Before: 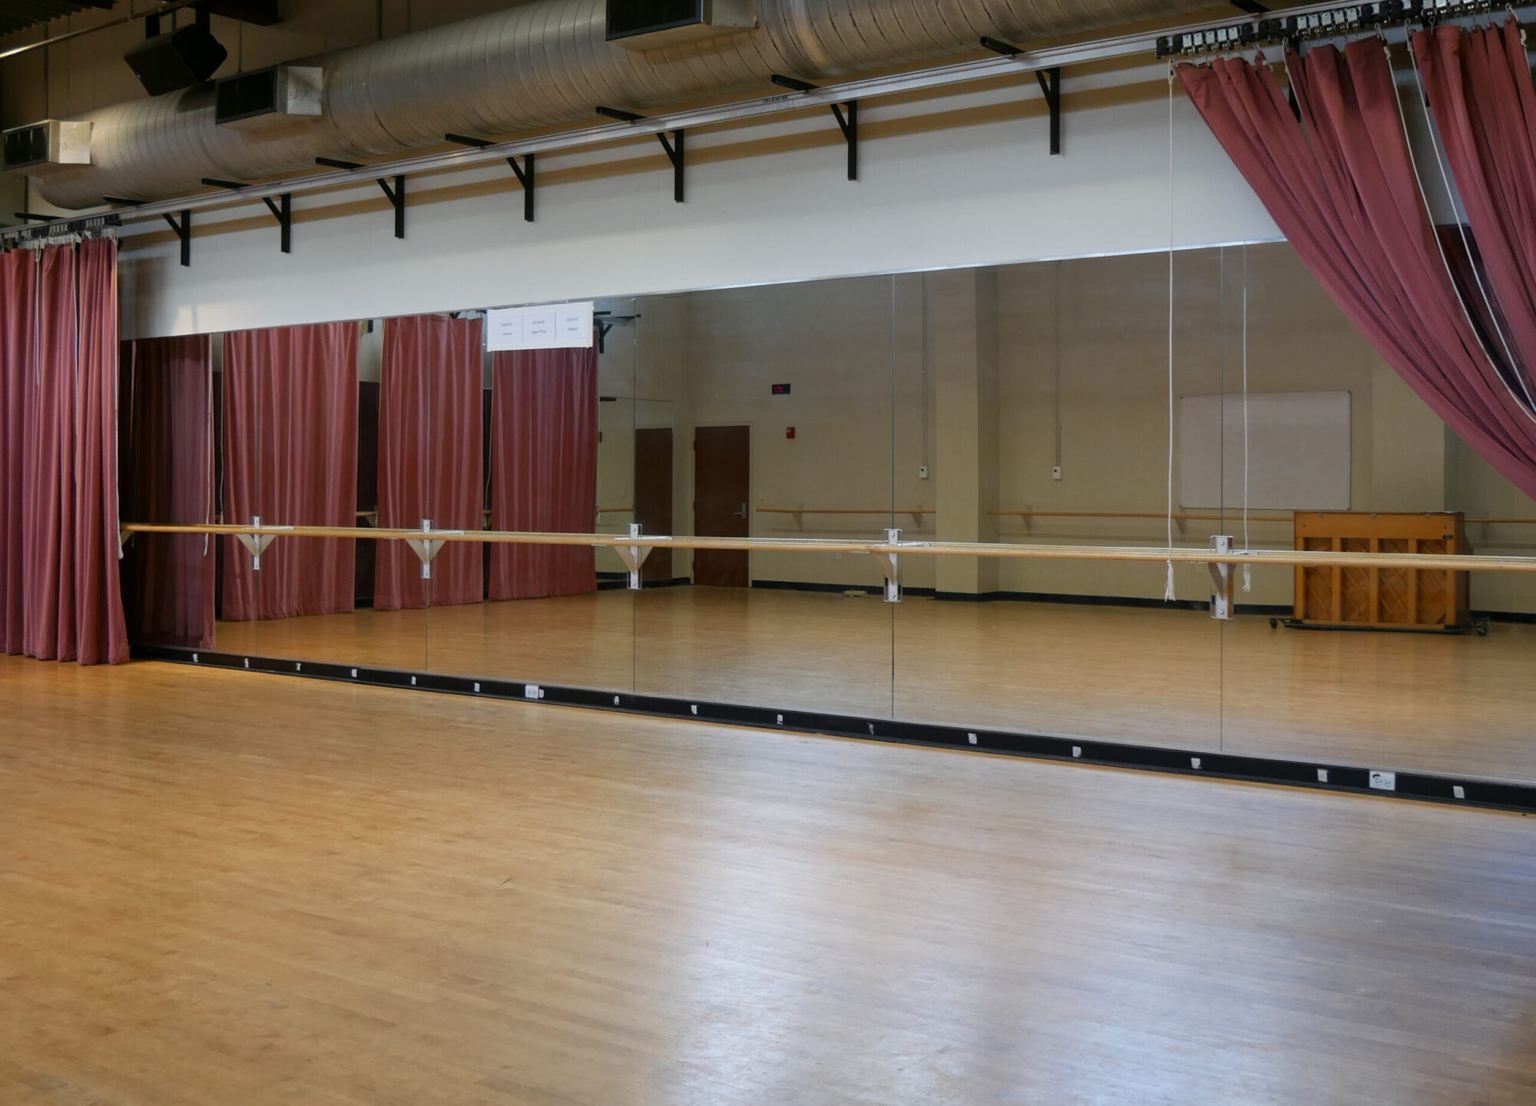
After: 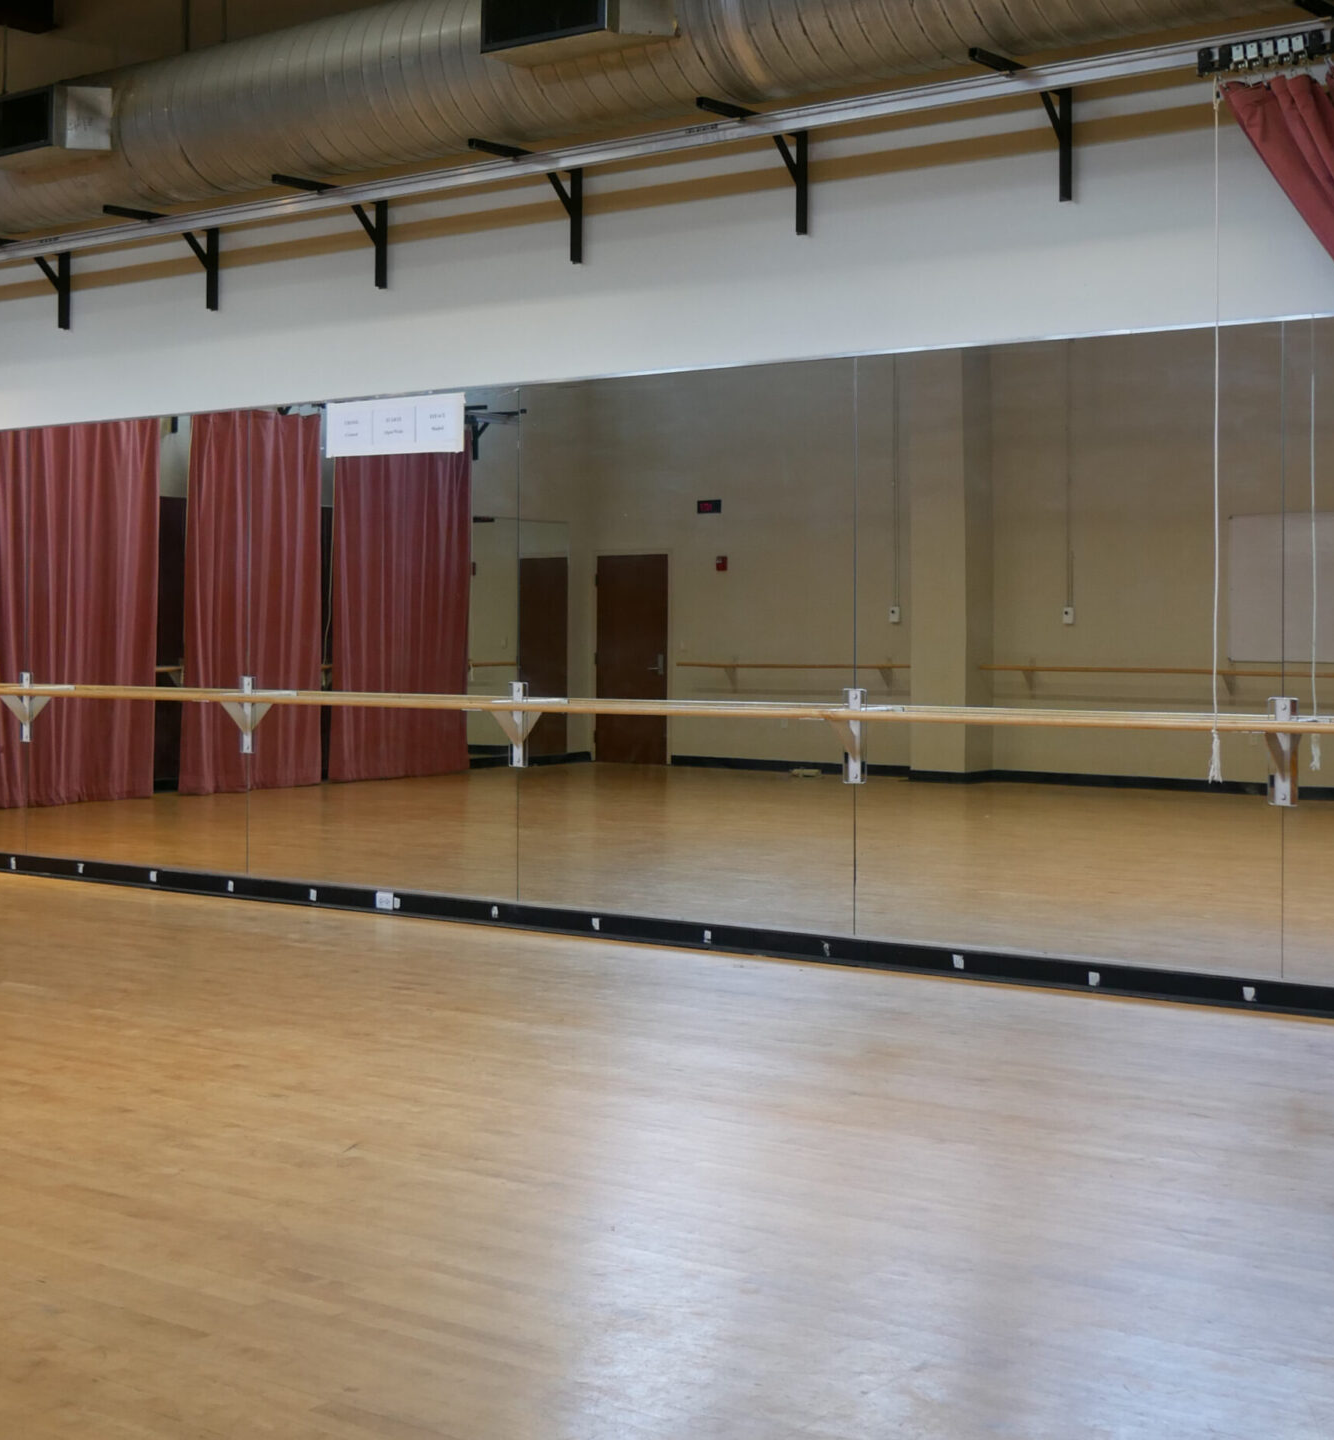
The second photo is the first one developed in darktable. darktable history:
crop and rotate: left 15.446%, right 17.836%
